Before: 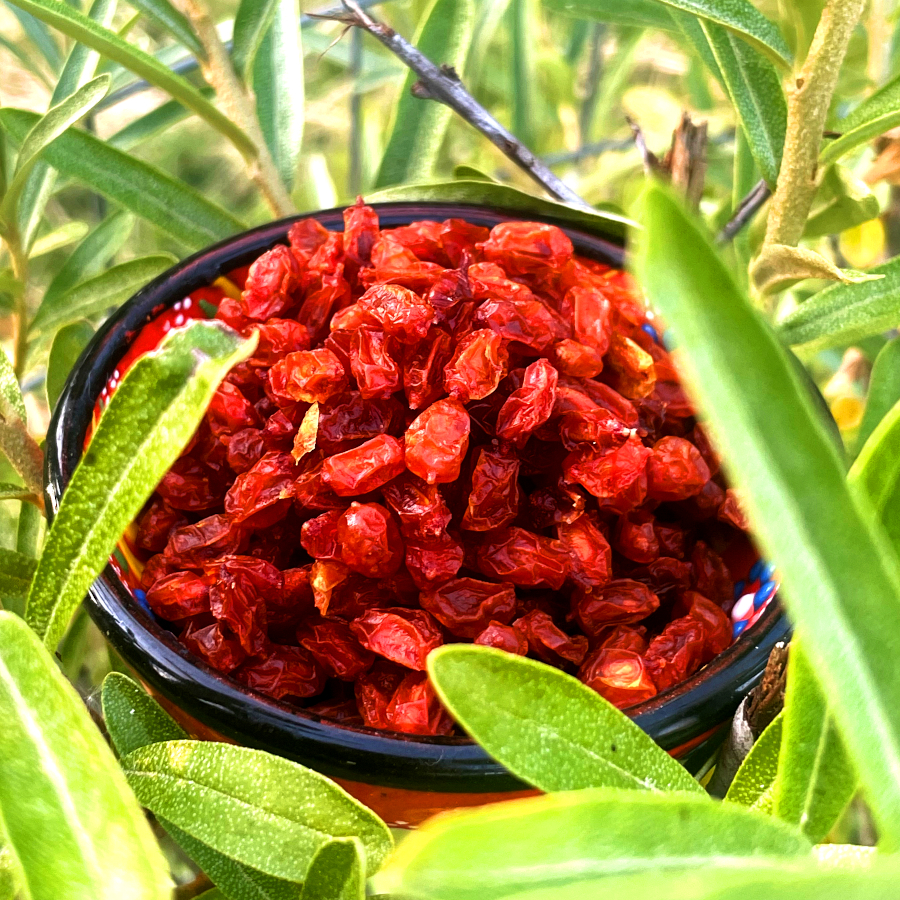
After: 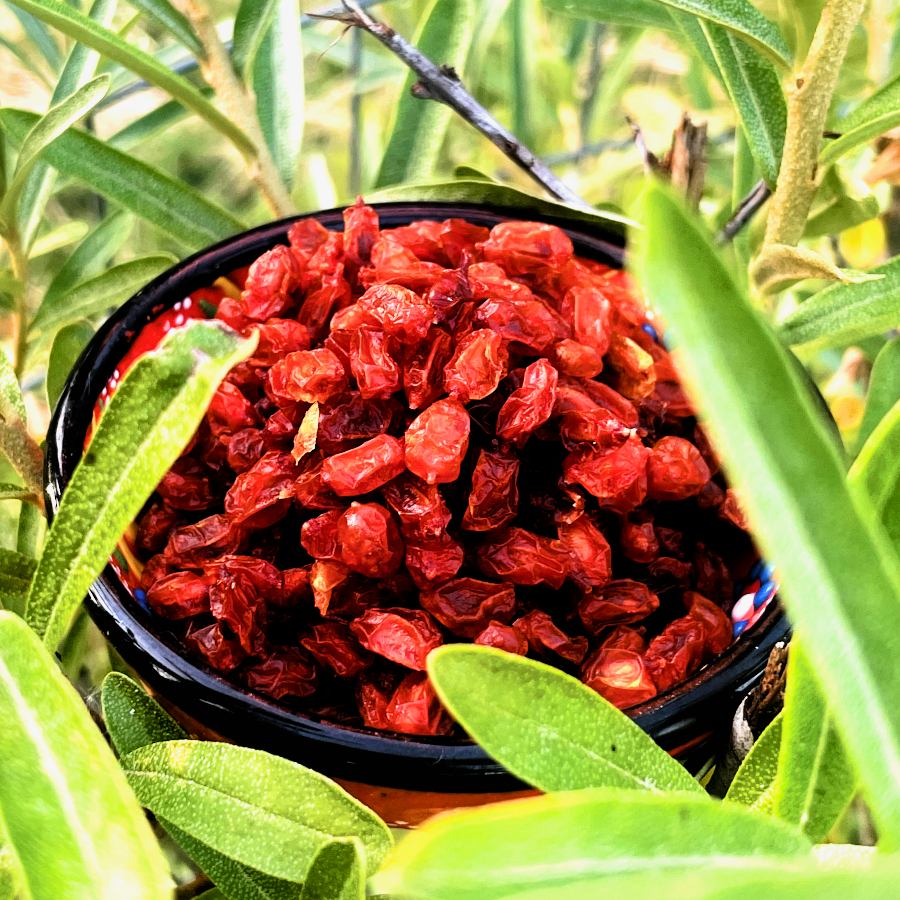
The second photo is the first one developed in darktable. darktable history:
filmic rgb: black relative exposure -4 EV, white relative exposure 3 EV, hardness 3.02, contrast 1.5
shadows and highlights: radius 125.46, shadows 30.51, highlights -30.51, low approximation 0.01, soften with gaussian
